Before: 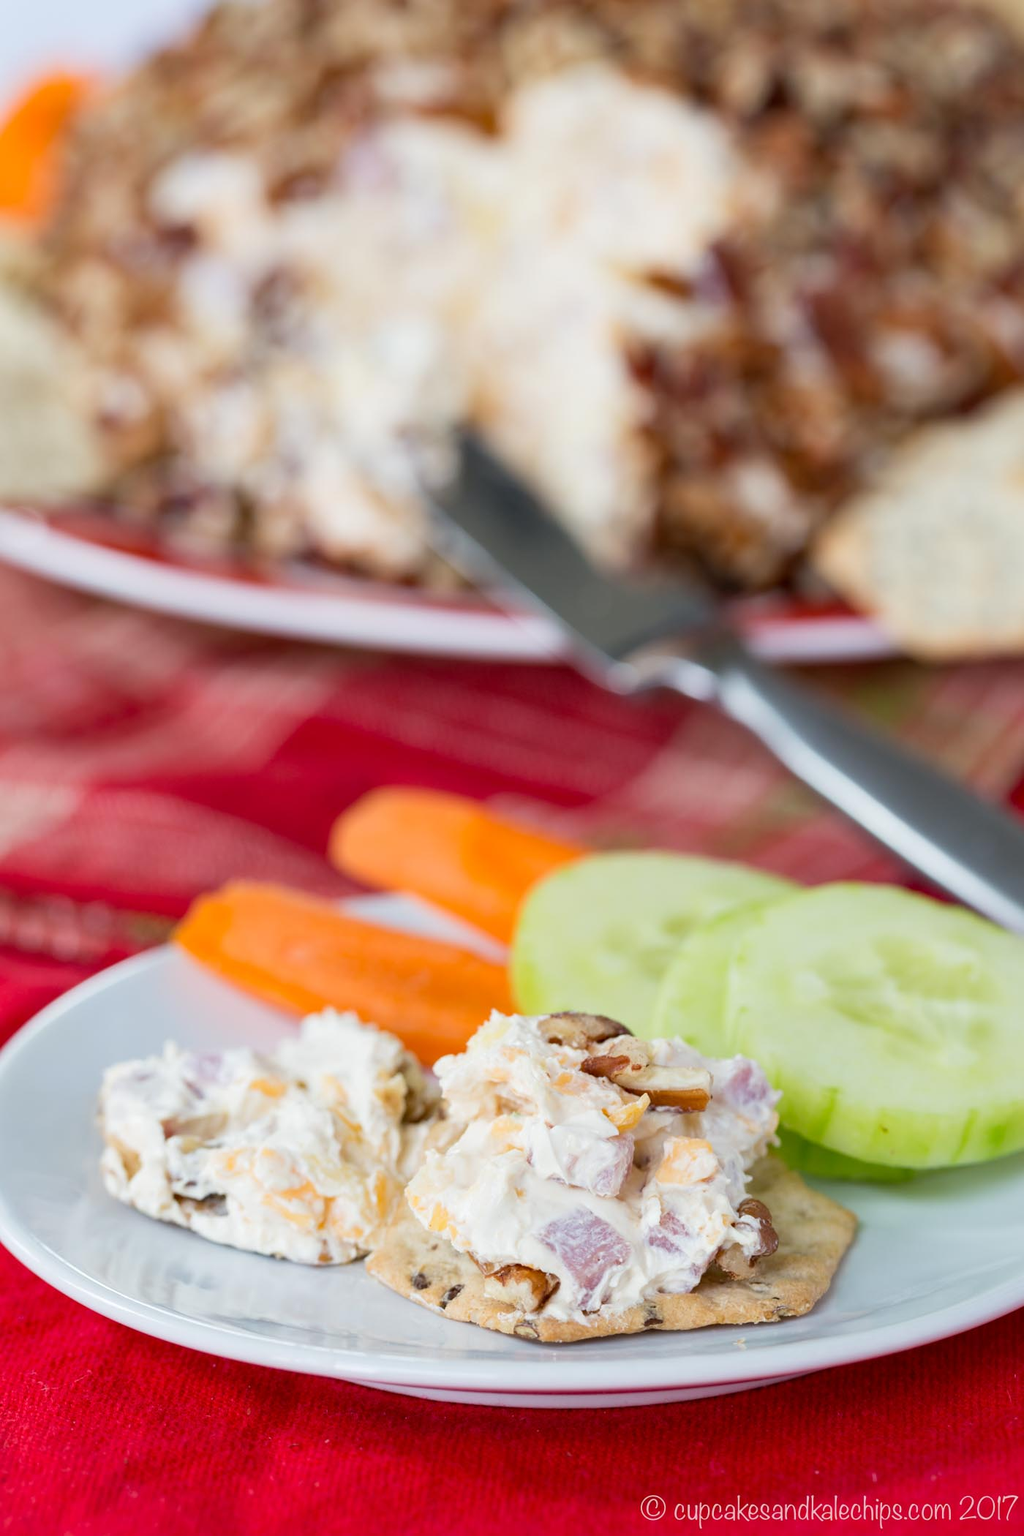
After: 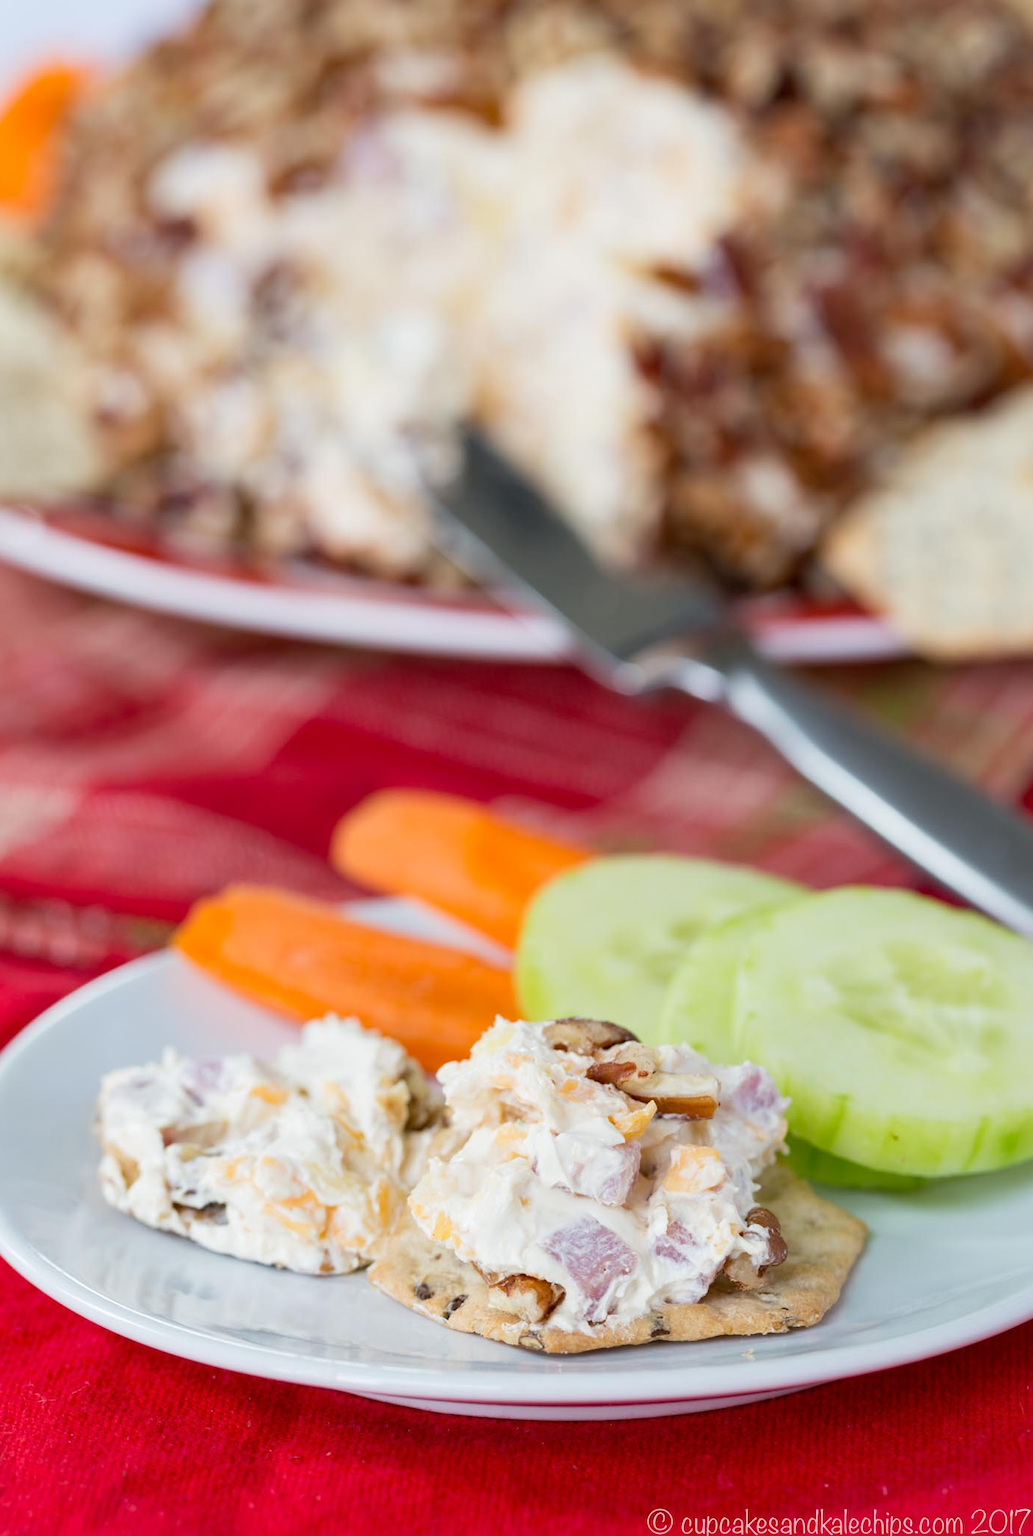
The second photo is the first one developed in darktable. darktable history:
crop: left 0.423%, top 0.671%, right 0.166%, bottom 0.853%
